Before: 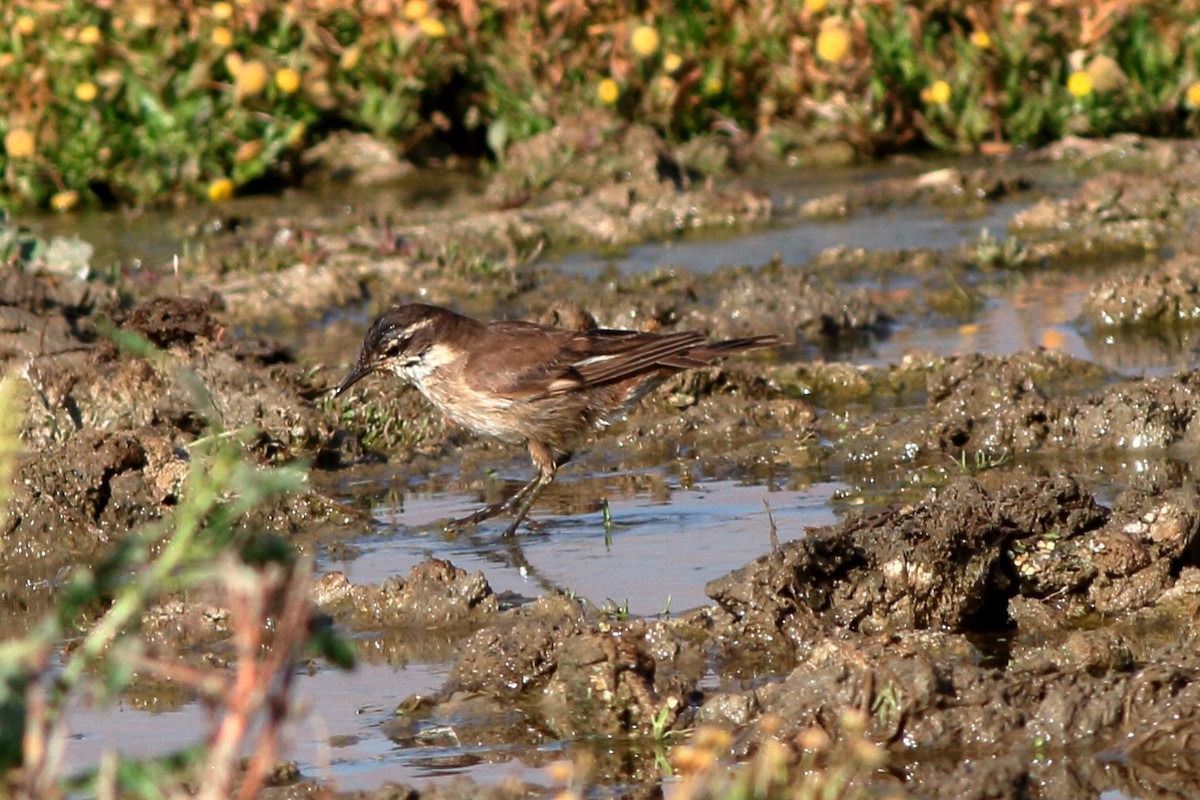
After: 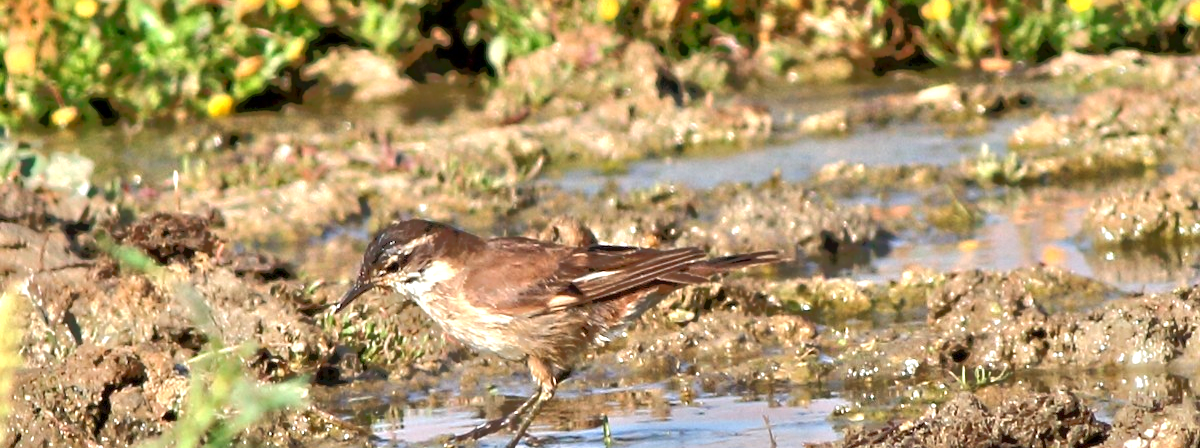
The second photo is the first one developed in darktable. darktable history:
crop and rotate: top 10.606%, bottom 33.336%
tone equalizer: -7 EV -0.604 EV, -6 EV 1.03 EV, -5 EV -0.447 EV, -4 EV 0.412 EV, -3 EV 0.421 EV, -2 EV 0.168 EV, -1 EV -0.143 EV, +0 EV -0.375 EV
exposure: exposure 1.154 EV, compensate highlight preservation false
